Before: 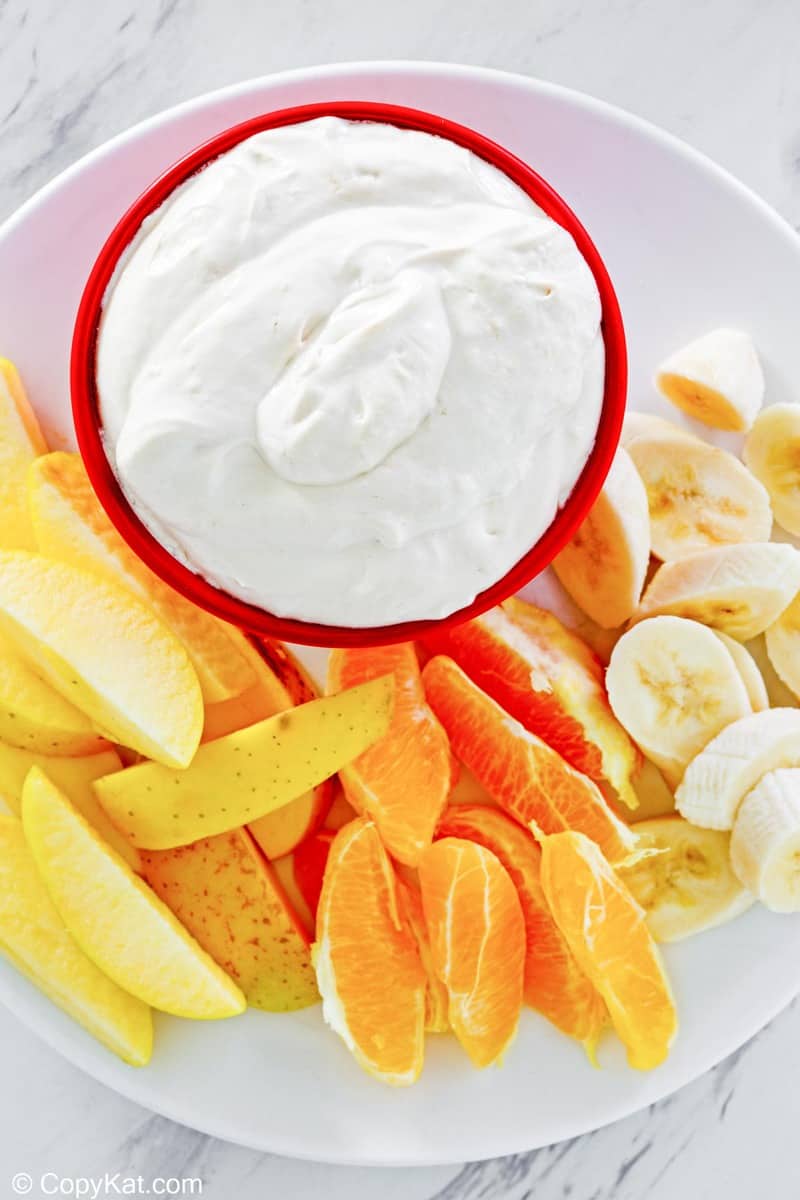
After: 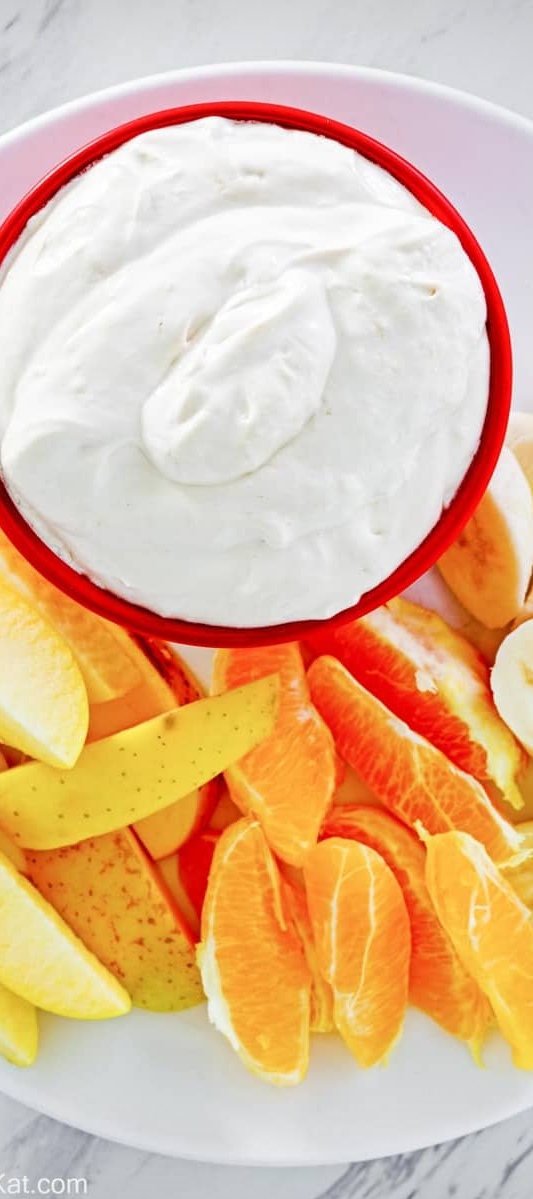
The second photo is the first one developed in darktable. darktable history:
crop and rotate: left 14.385%, right 18.948%
vignetting: fall-off start 100%, fall-off radius 71%, brightness -0.434, saturation -0.2, width/height ratio 1.178, dithering 8-bit output, unbound false
